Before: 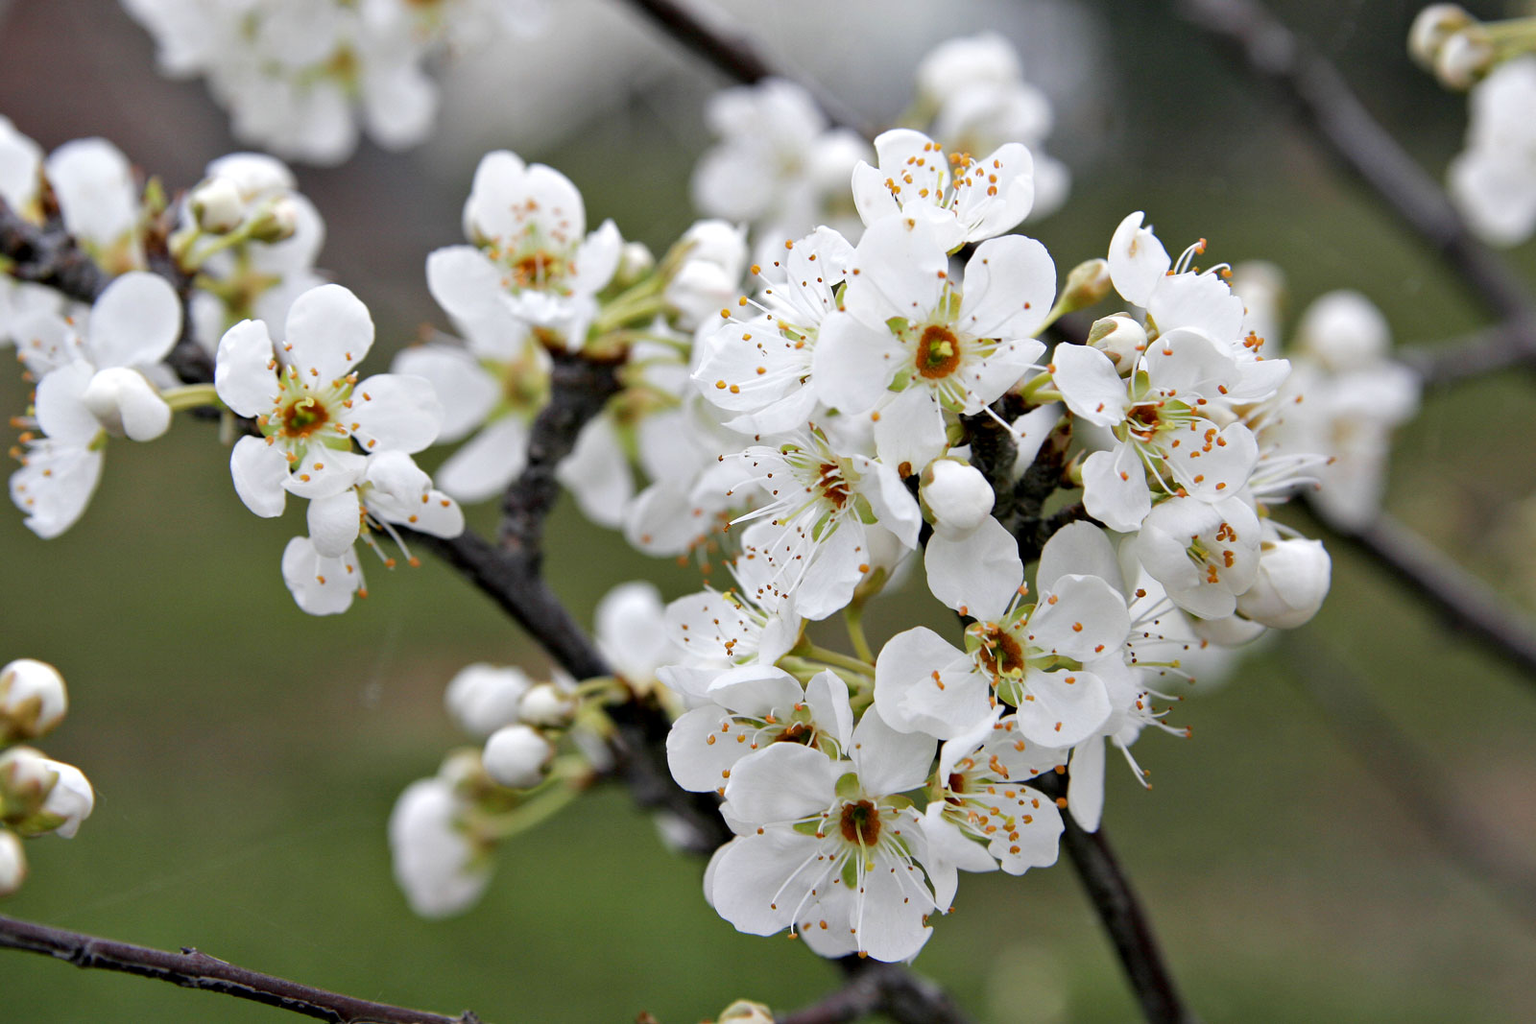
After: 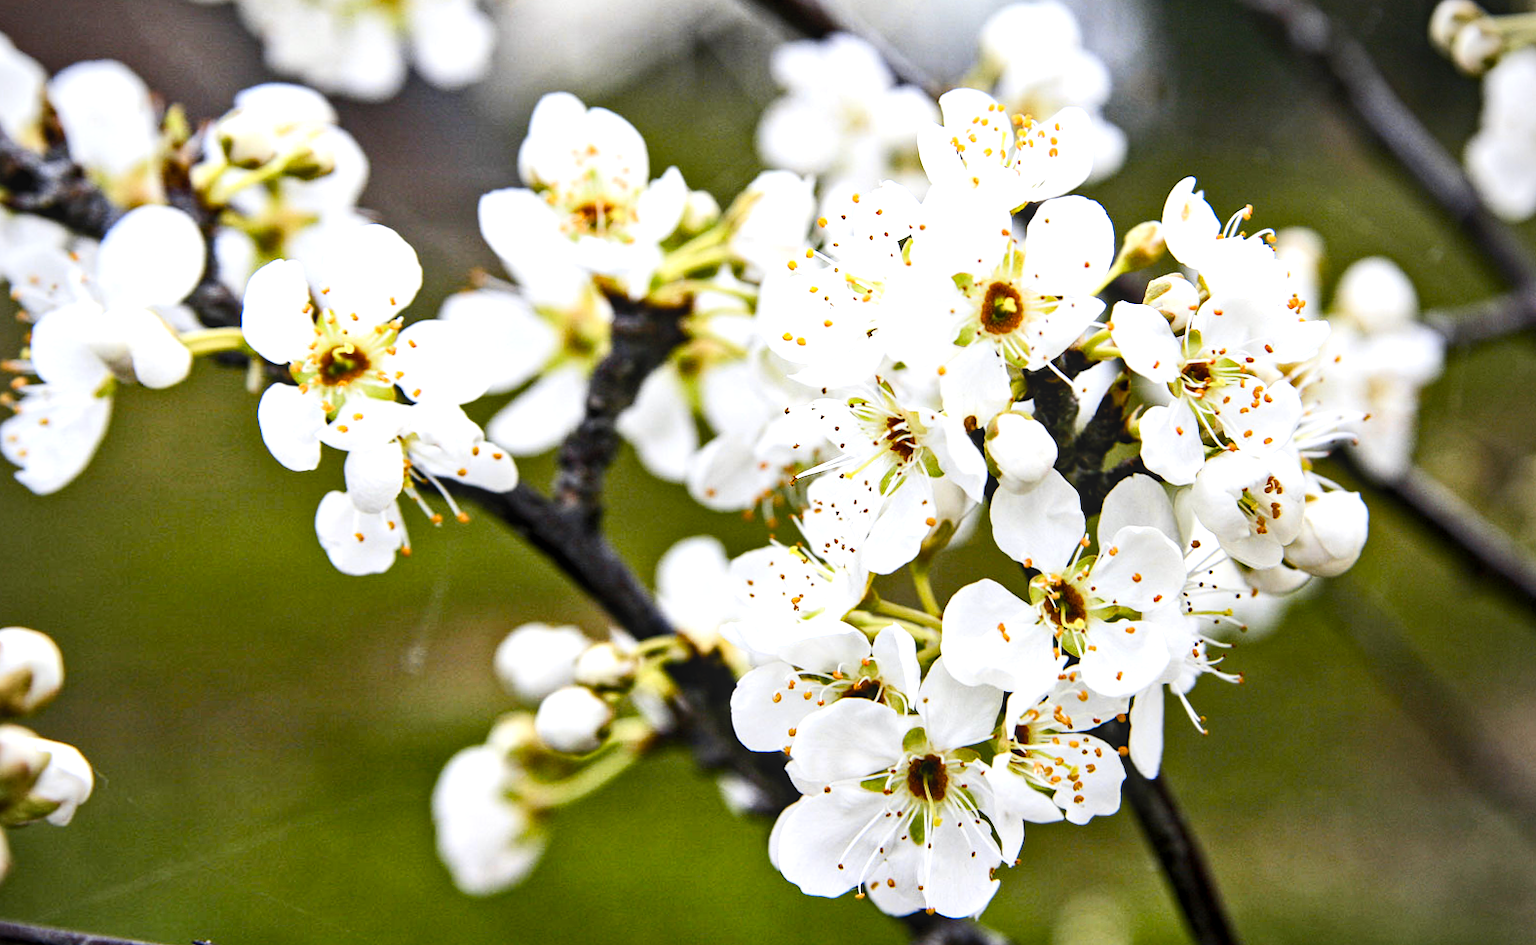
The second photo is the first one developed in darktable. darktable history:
vignetting: fall-off radius 60.65%
contrast brightness saturation: contrast 0.2, brightness 0.16, saturation 0.22
local contrast: on, module defaults
color balance rgb: perceptual saturation grading › global saturation 20%, perceptual saturation grading › highlights -50%, perceptual saturation grading › shadows 30%
rotate and perspective: rotation -0.013°, lens shift (vertical) -0.027, lens shift (horizontal) 0.178, crop left 0.016, crop right 0.989, crop top 0.082, crop bottom 0.918
tone equalizer: -8 EV -1.08 EV, -7 EV -1.01 EV, -6 EV -0.867 EV, -5 EV -0.578 EV, -3 EV 0.578 EV, -2 EV 0.867 EV, -1 EV 1.01 EV, +0 EV 1.08 EV, edges refinement/feathering 500, mask exposure compensation -1.57 EV, preserve details no
haze removal: compatibility mode true, adaptive false
color contrast: green-magenta contrast 0.85, blue-yellow contrast 1.25, unbound 0
